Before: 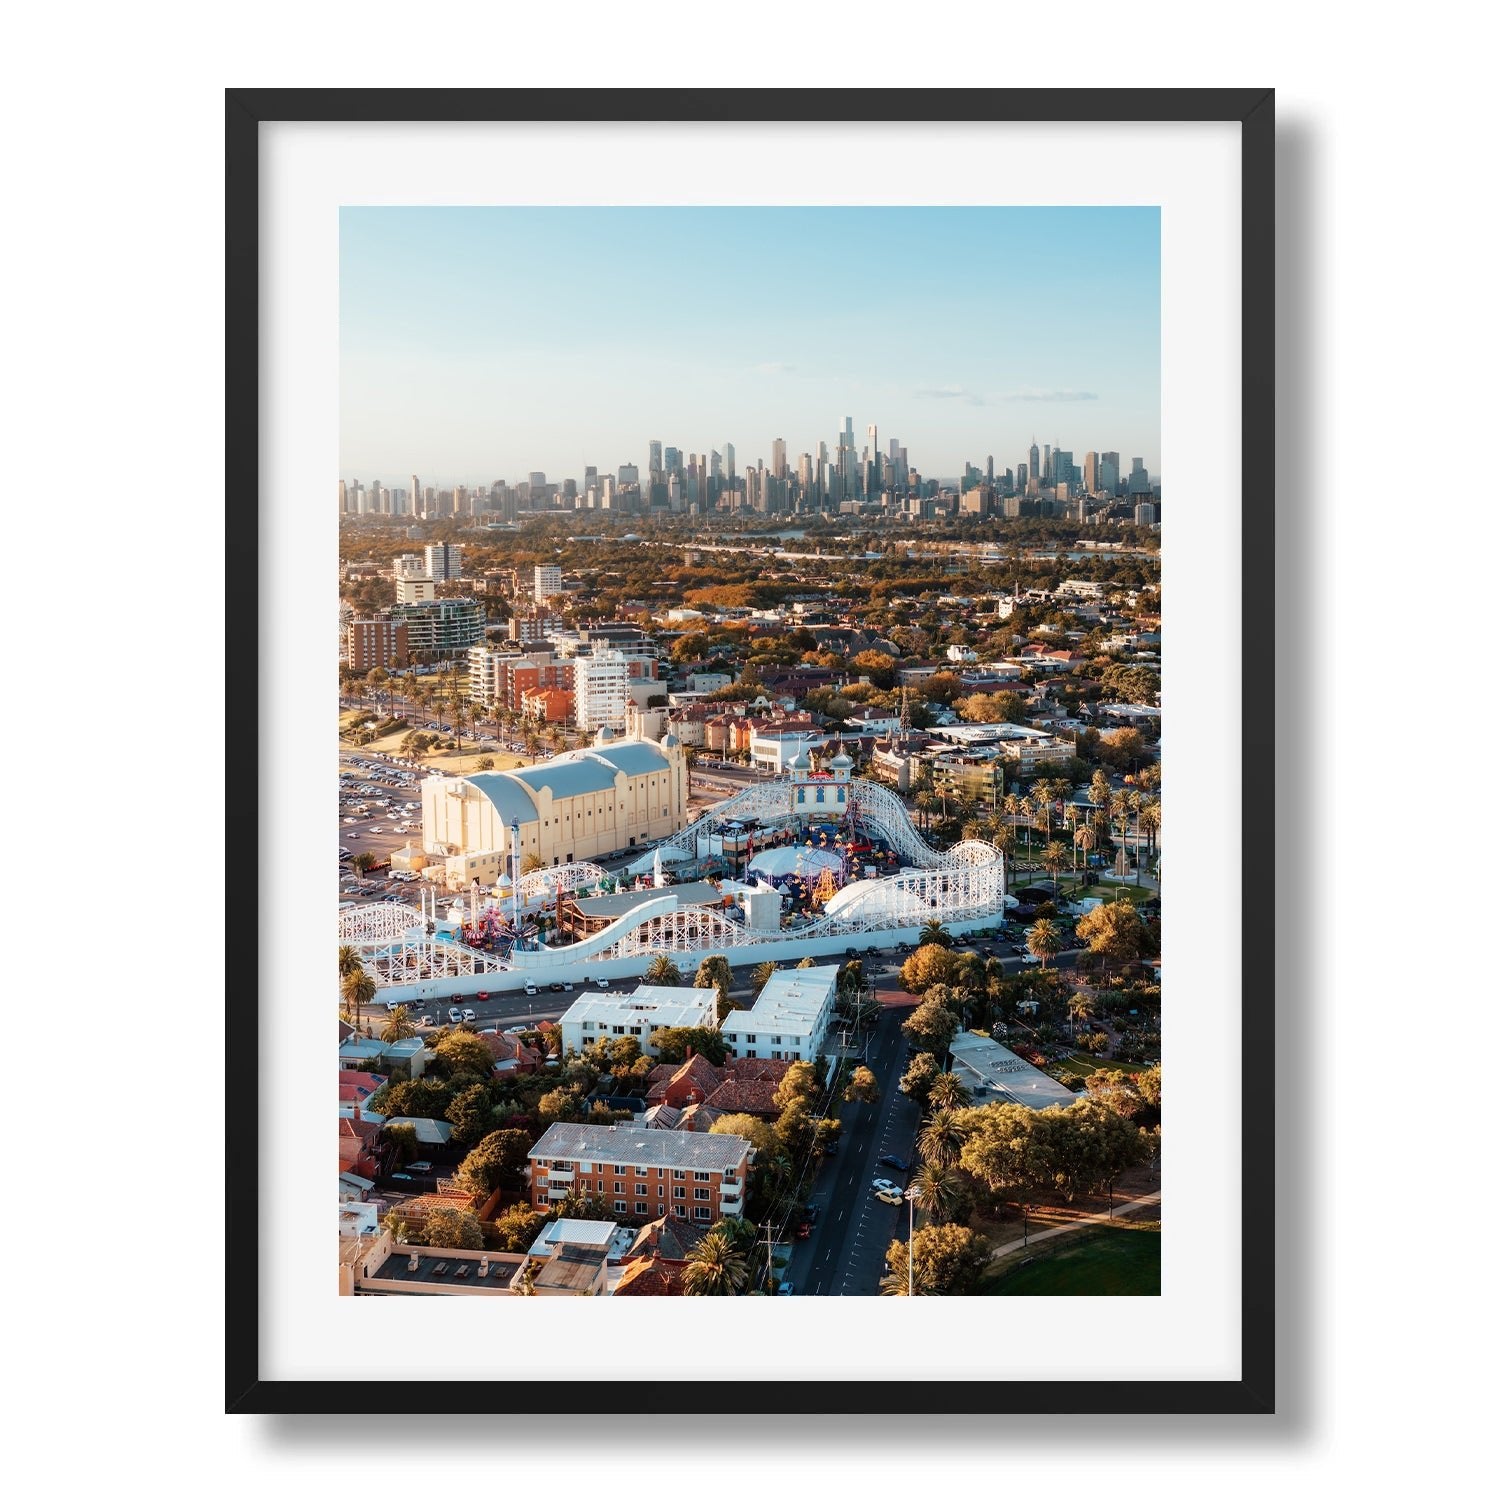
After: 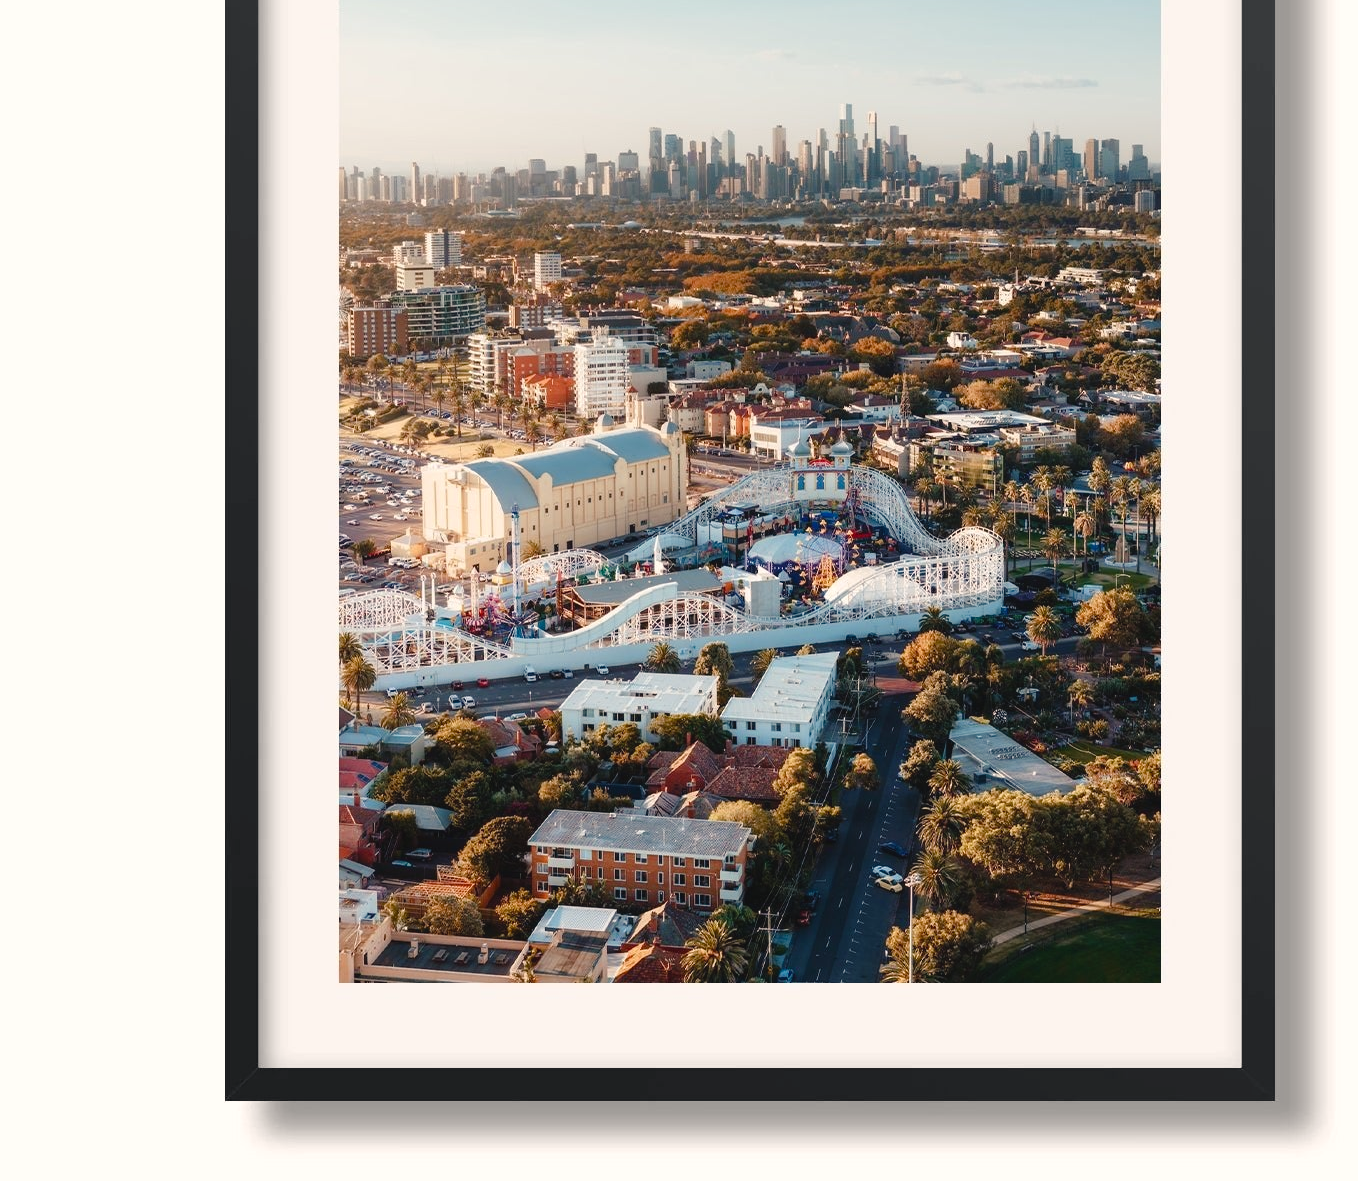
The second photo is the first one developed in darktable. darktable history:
crop: top 20.916%, right 9.437%, bottom 0.316%
color balance rgb: shadows lift › chroma 2%, shadows lift › hue 250°, power › hue 326.4°, highlights gain › chroma 2%, highlights gain › hue 64.8°, global offset › luminance 0.5%, global offset › hue 58.8°, perceptual saturation grading › highlights -25%, perceptual saturation grading › shadows 30%, global vibrance 15%
